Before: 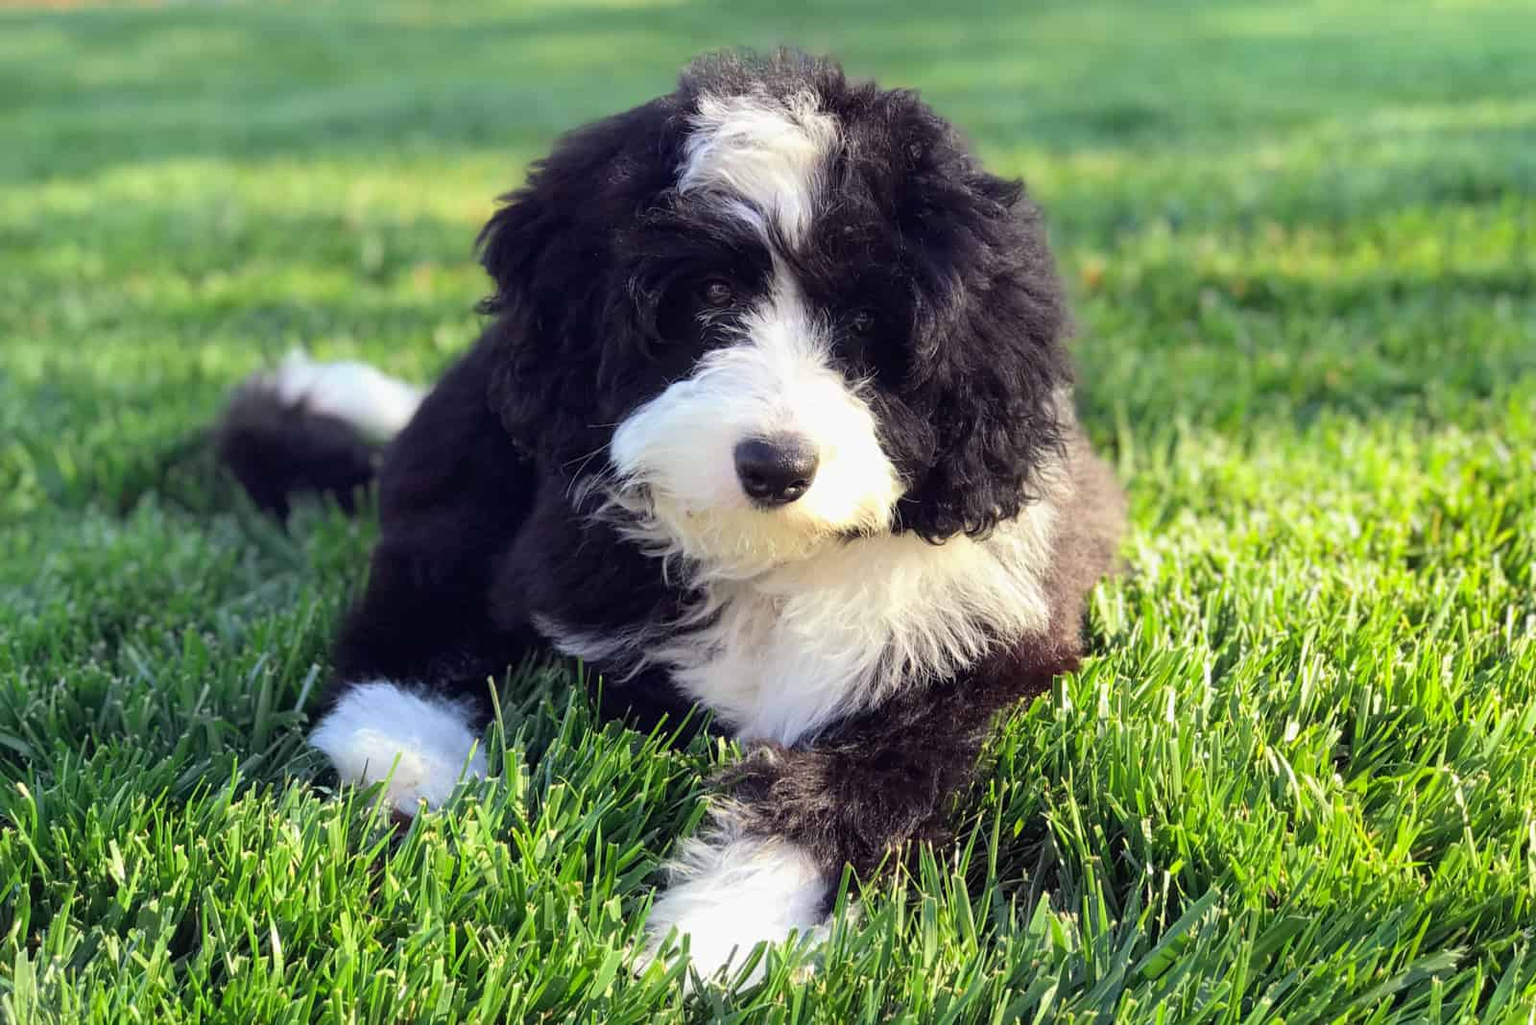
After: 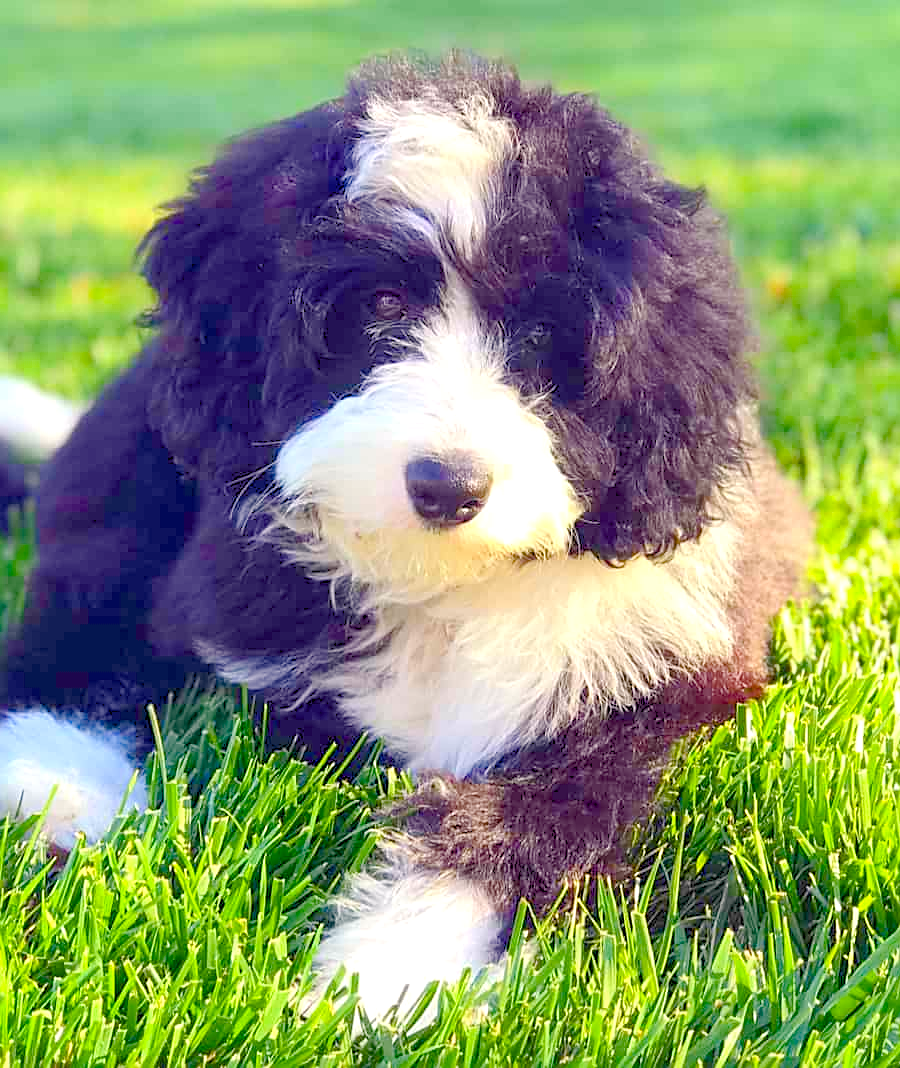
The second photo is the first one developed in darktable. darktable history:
exposure: black level correction 0, exposure 1.38 EV, compensate highlight preservation false
sharpen: on, module defaults
color balance rgb: highlights gain › chroma 1.109%, highlights gain › hue 60.05°, linear chroma grading › global chroma 20.032%, perceptual saturation grading › global saturation 27.743%, perceptual saturation grading › highlights -24.741%, perceptual saturation grading › mid-tones 24.818%, perceptual saturation grading › shadows 49.31%, contrast -29.689%
crop and rotate: left 22.503%, right 21.223%
